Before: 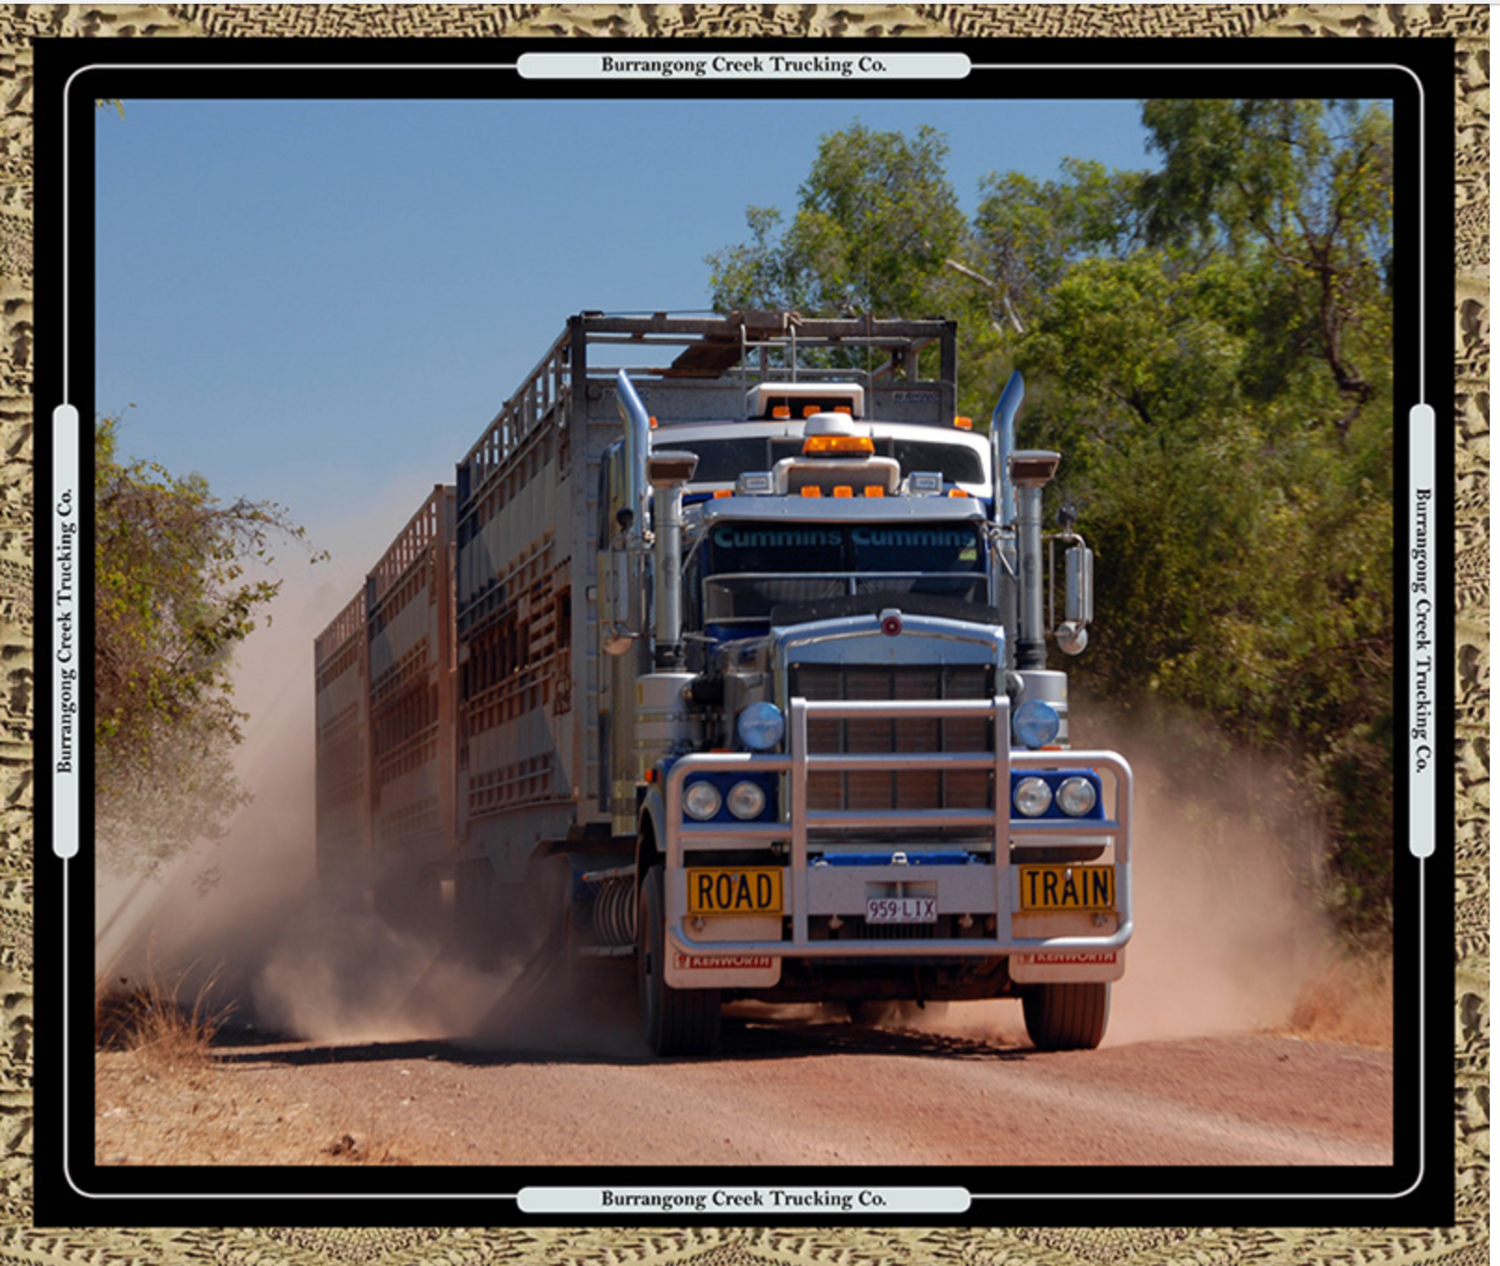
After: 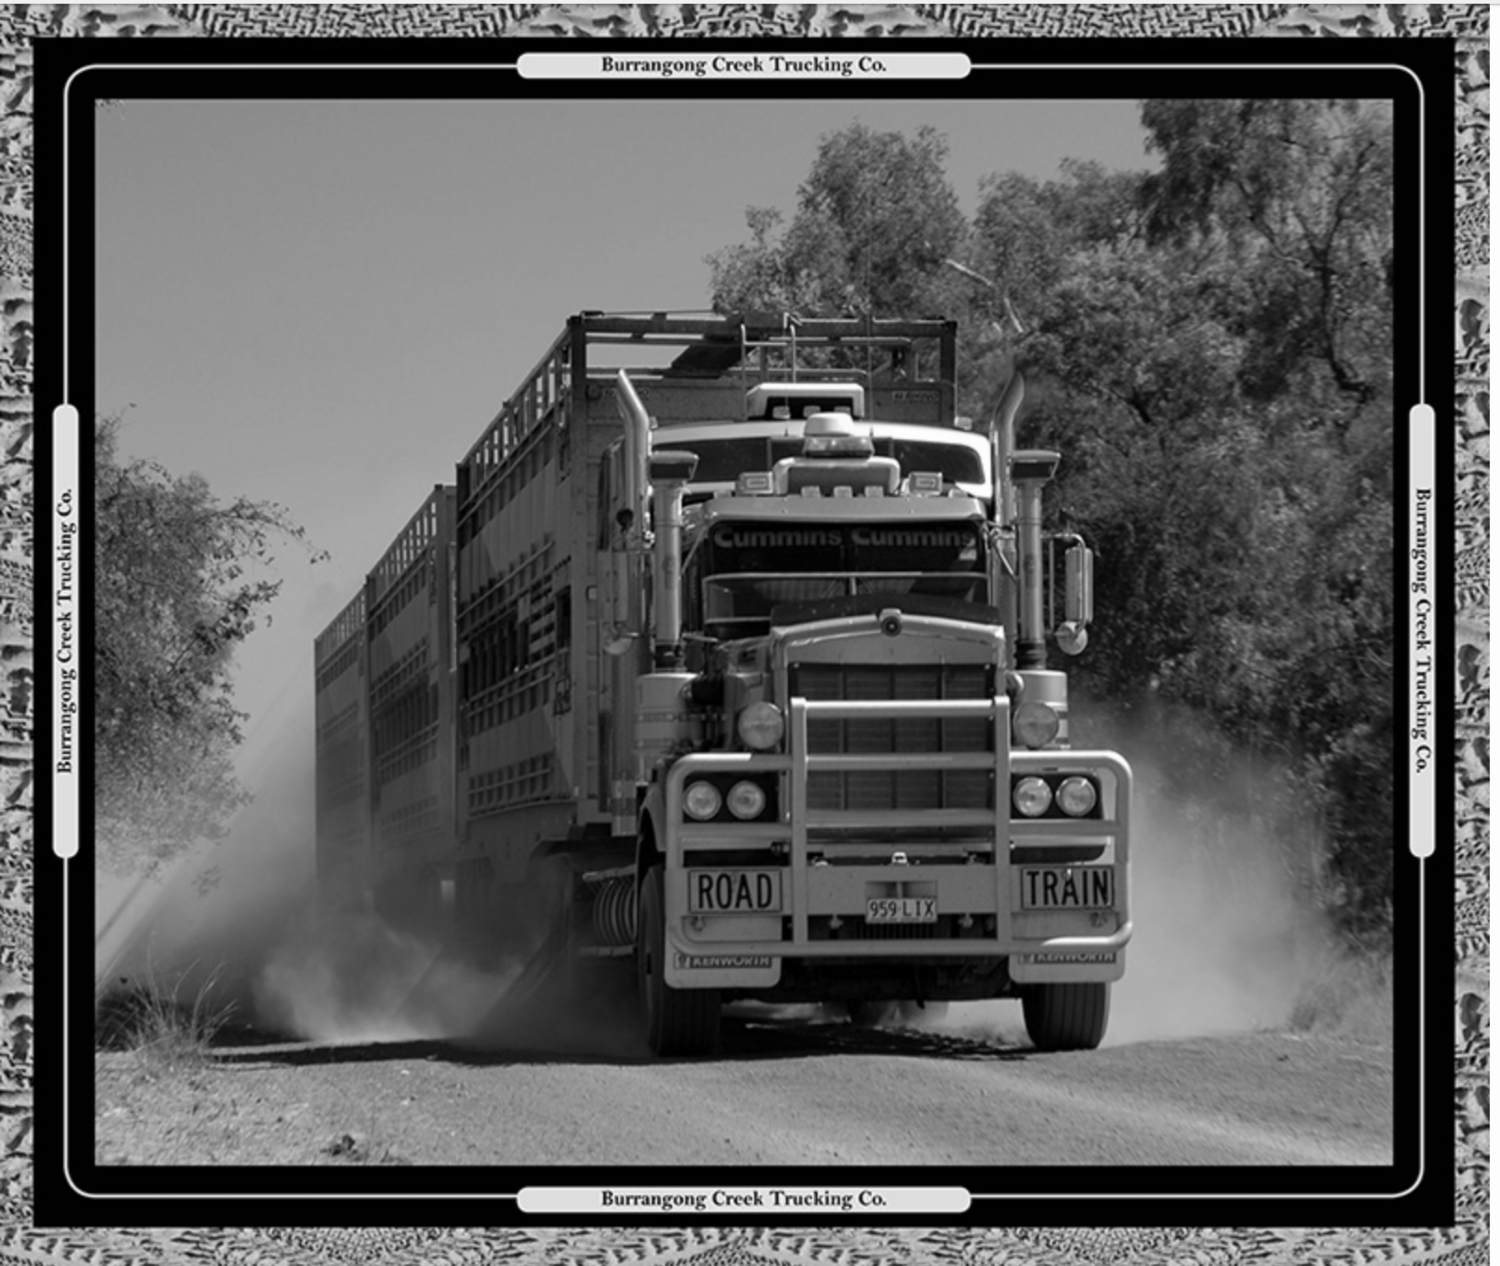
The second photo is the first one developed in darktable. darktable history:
color balance rgb: perceptual saturation grading › global saturation 20%, perceptual saturation grading › highlights -25%, perceptual saturation grading › shadows 25%
color correction: highlights a* 0.162, highlights b* 29.53, shadows a* -0.162, shadows b* 21.09
monochrome: on, module defaults
